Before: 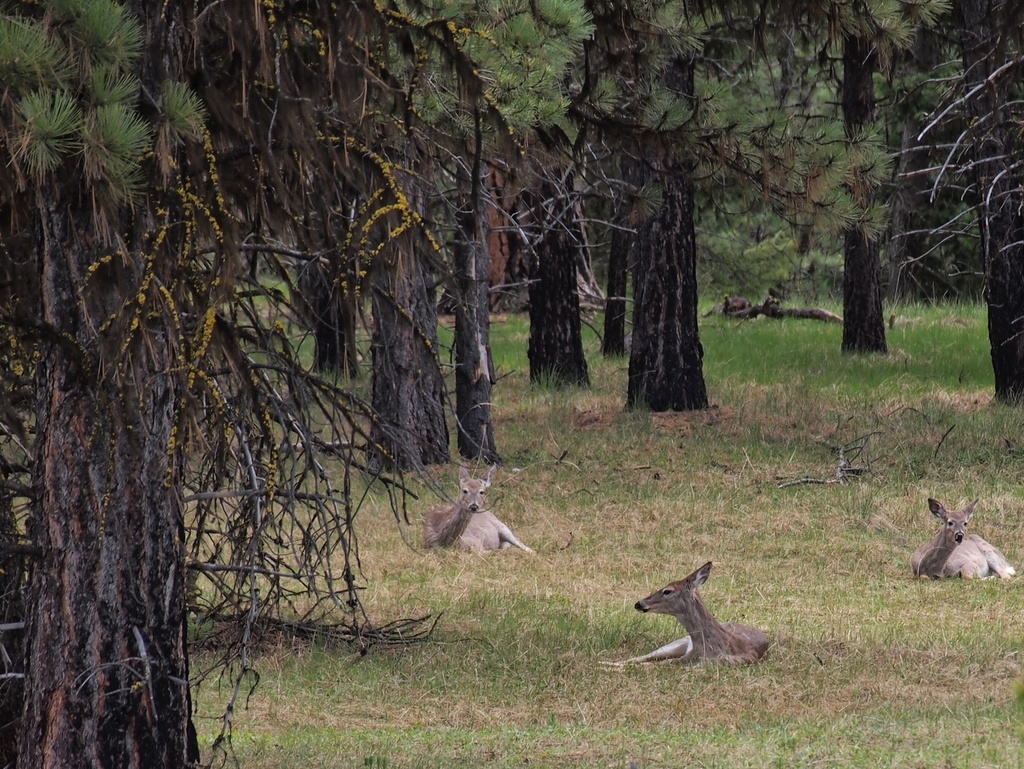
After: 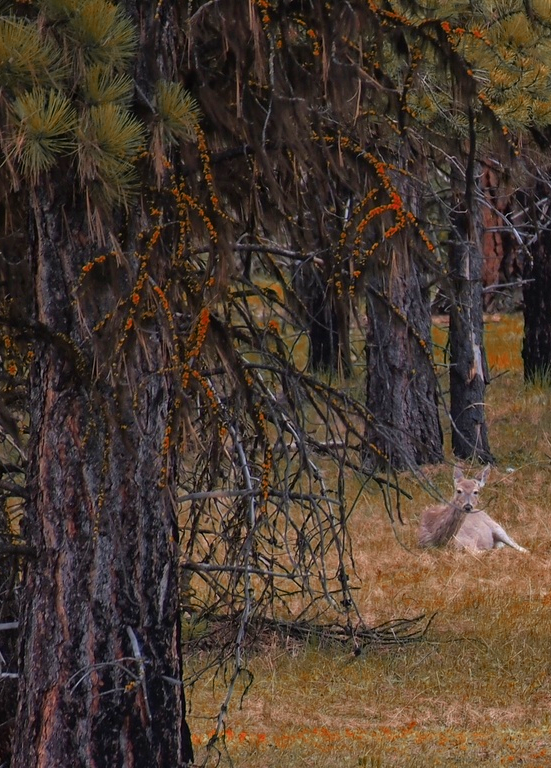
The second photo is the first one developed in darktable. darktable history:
crop: left 0.587%, right 45.588%, bottom 0.086%
color balance rgb: linear chroma grading › global chroma 15%, perceptual saturation grading › global saturation 30%
color zones: curves: ch0 [(0.006, 0.385) (0.143, 0.563) (0.243, 0.321) (0.352, 0.464) (0.516, 0.456) (0.625, 0.5) (0.75, 0.5) (0.875, 0.5)]; ch1 [(0, 0.5) (0.134, 0.504) (0.246, 0.463) (0.421, 0.515) (0.5, 0.56) (0.625, 0.5) (0.75, 0.5) (0.875, 0.5)]; ch2 [(0, 0.5) (0.131, 0.426) (0.307, 0.289) (0.38, 0.188) (0.513, 0.216) (0.625, 0.548) (0.75, 0.468) (0.838, 0.396) (0.971, 0.311)]
